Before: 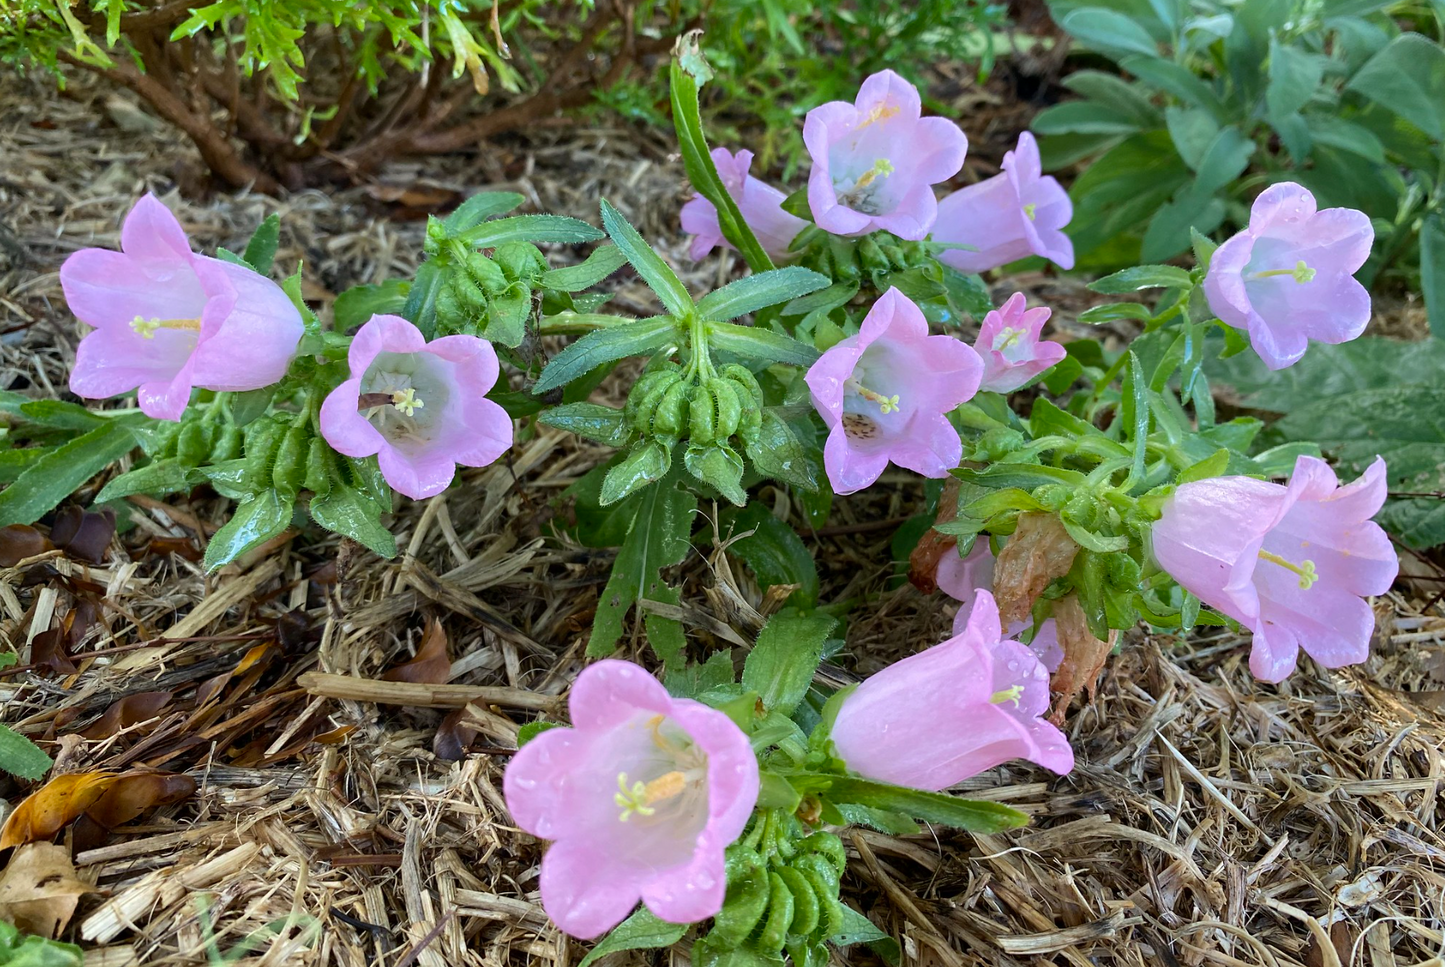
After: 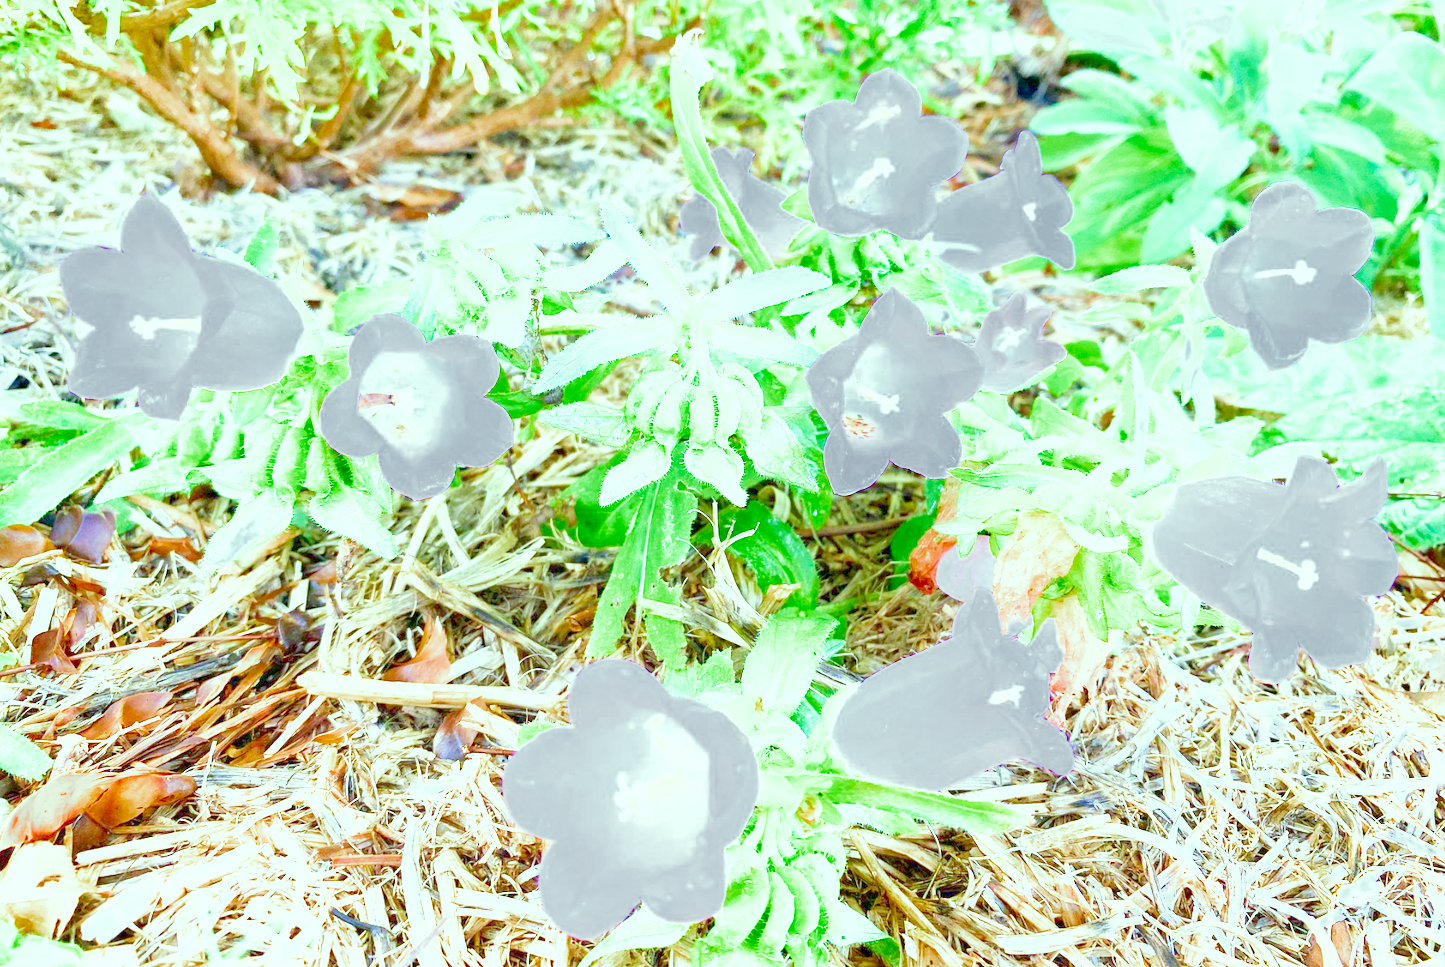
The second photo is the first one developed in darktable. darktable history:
filmic rgb: middle gray luminance 4.29%, black relative exposure -13 EV, white relative exposure 5 EV, threshold 6 EV, target black luminance 0%, hardness 5.19, latitude 59.69%, contrast 0.767, highlights saturation mix 5%, shadows ↔ highlights balance 25.95%, add noise in highlights 0, color science v3 (2019), use custom middle-gray values true, iterations of high-quality reconstruction 0, contrast in highlights soft, enable highlight reconstruction true
exposure: exposure 2.25 EV, compensate highlight preservation false
white balance: red 0.954, blue 1.079
color correction: highlights a* -7.33, highlights b* 1.26, shadows a* -3.55, saturation 1.4
